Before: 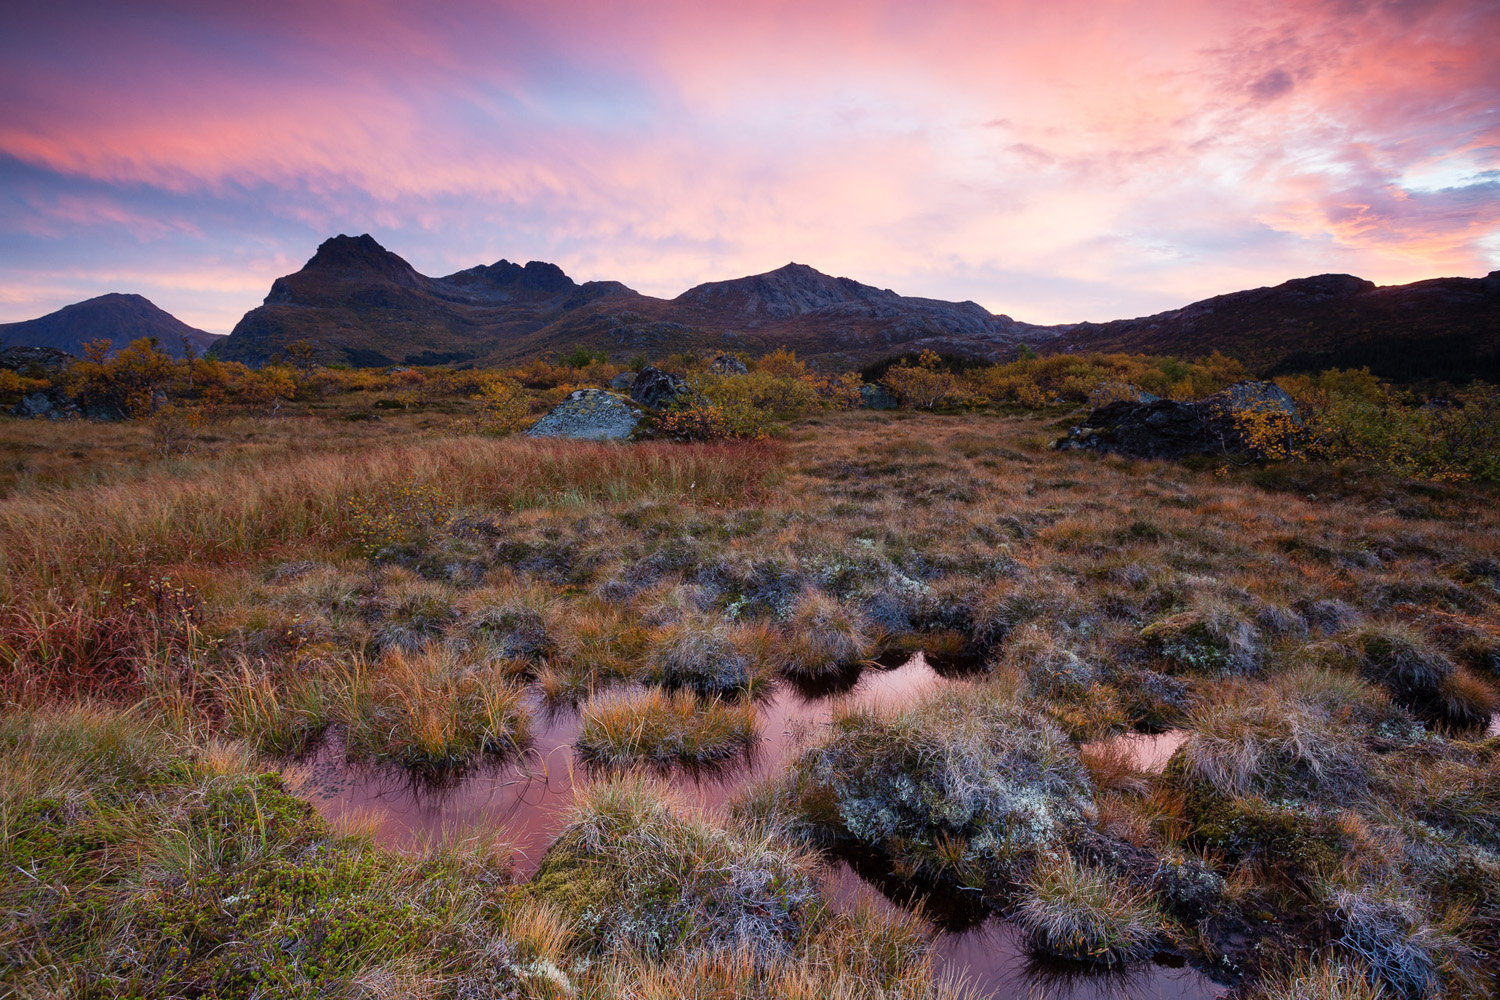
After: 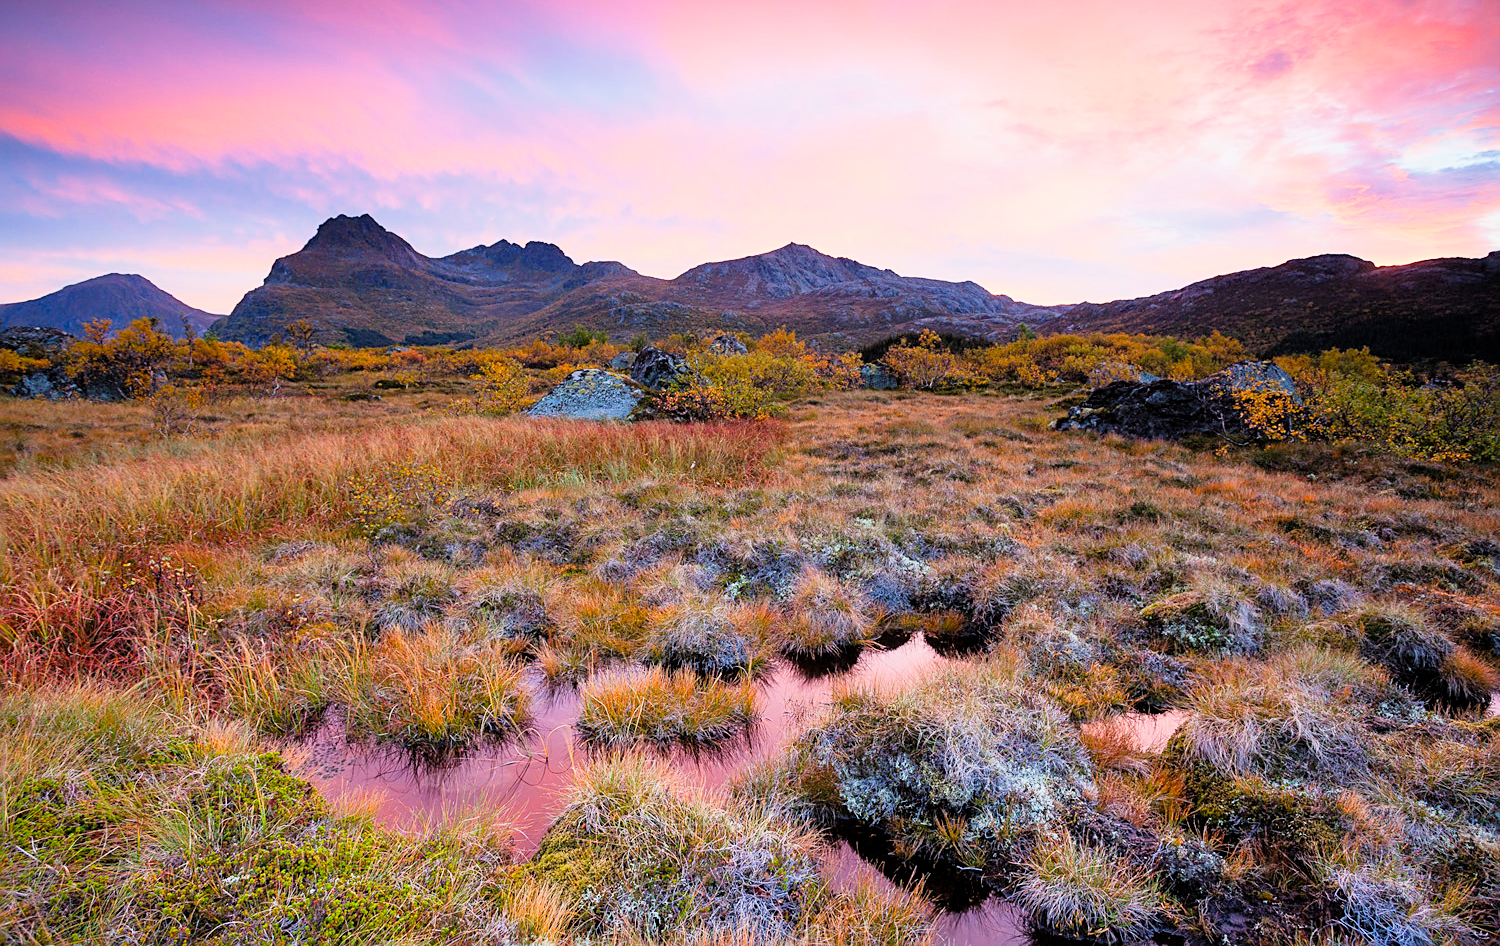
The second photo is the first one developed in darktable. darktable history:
exposure: black level correction 0, exposure 1.343 EV, compensate highlight preservation false
crop and rotate: top 2.058%, bottom 3.253%
filmic rgb: black relative exposure -7.71 EV, white relative exposure 4.37 EV, target black luminance 0%, hardness 3.75, latitude 50.7%, contrast 1.071, highlights saturation mix 9.01%, shadows ↔ highlights balance -0.243%
sharpen: on, module defaults
levels: black 3.76%
color balance rgb: power › hue 313.4°, perceptual saturation grading › global saturation 25.192%, contrast -10.422%
